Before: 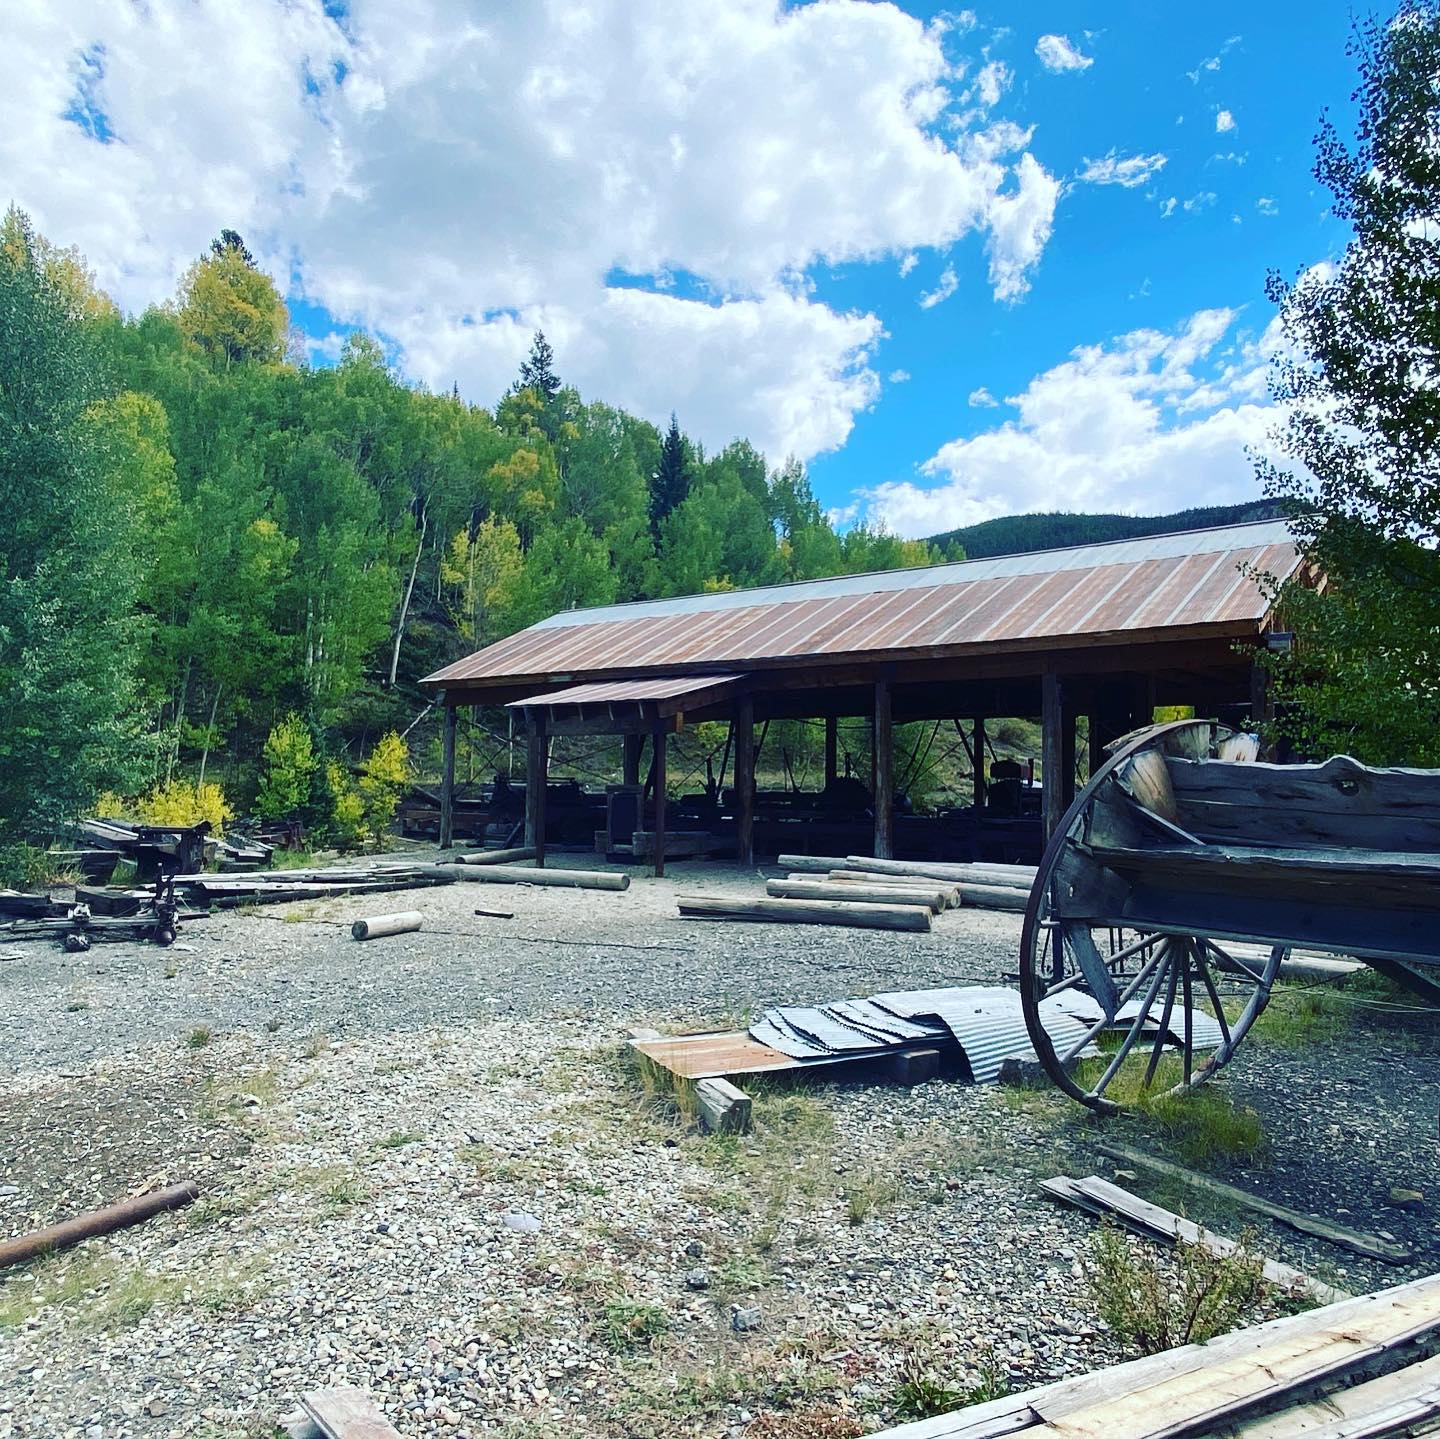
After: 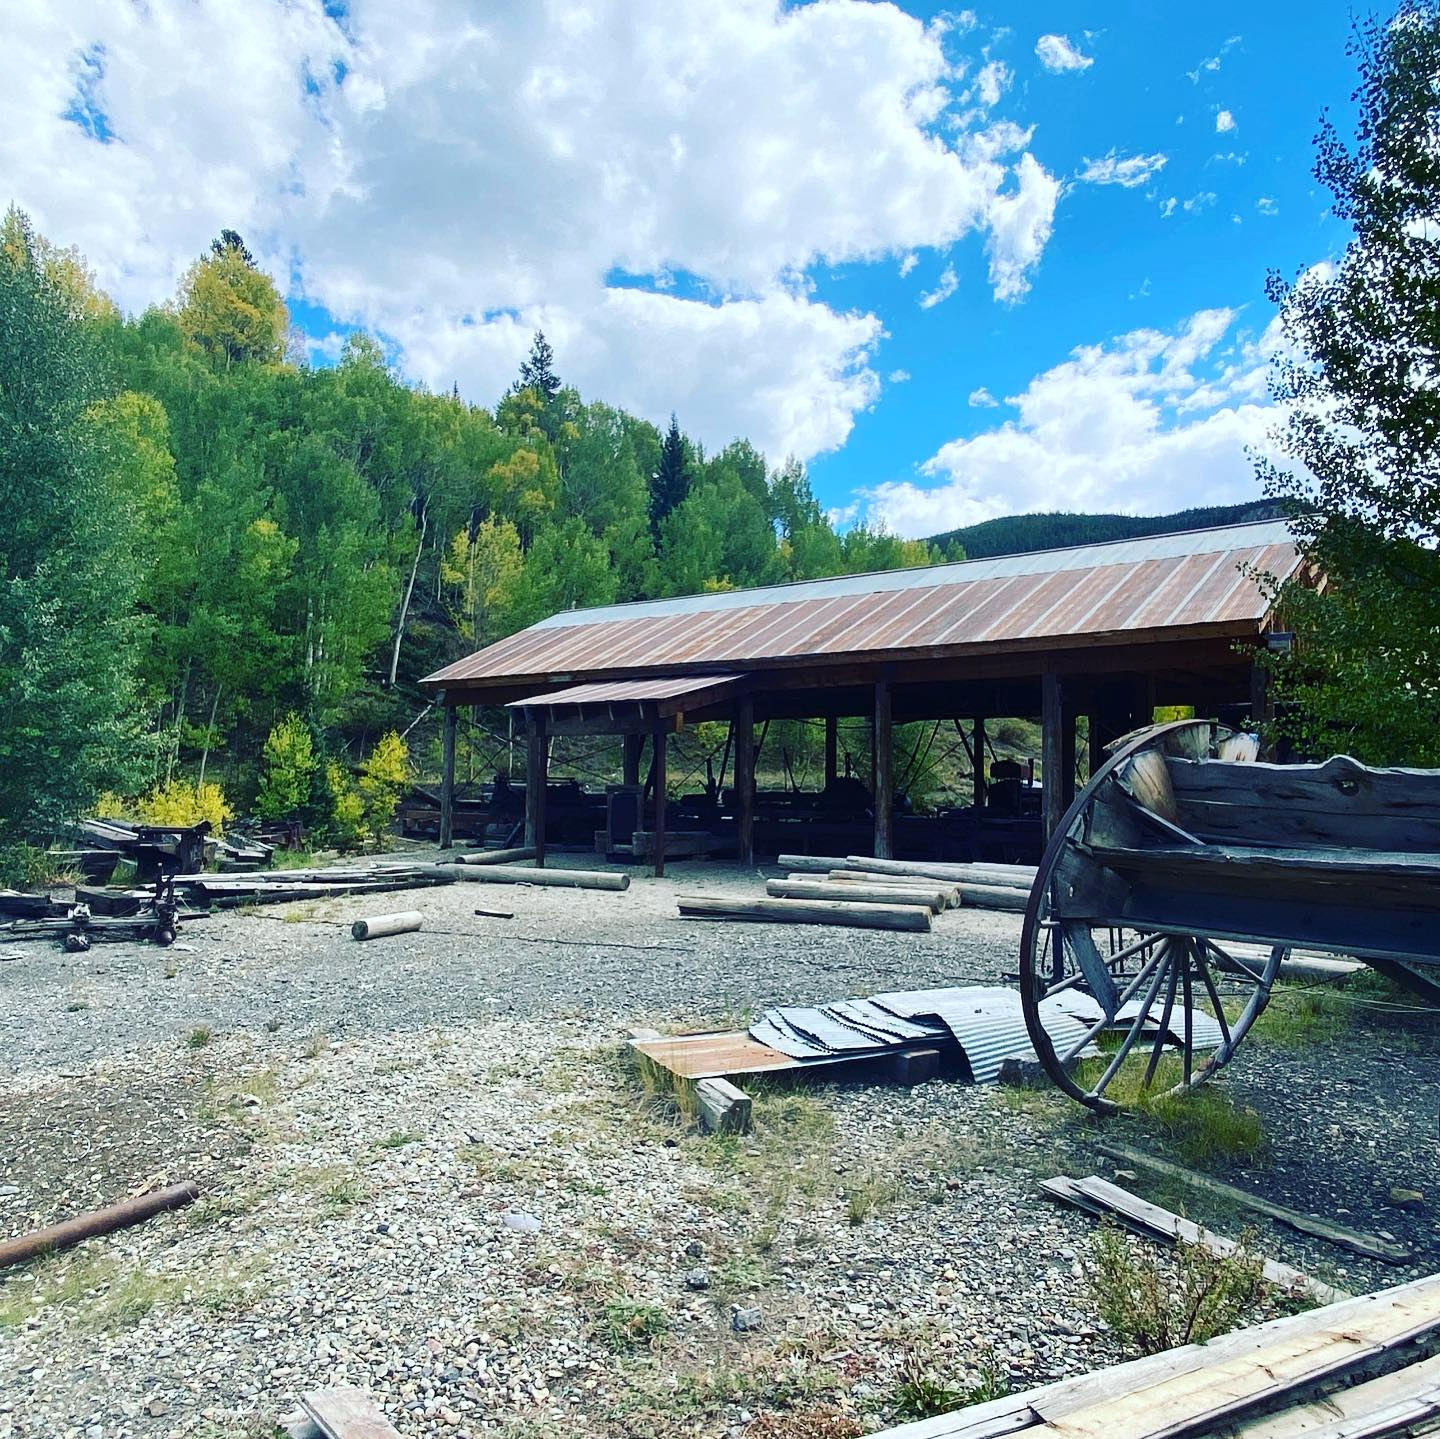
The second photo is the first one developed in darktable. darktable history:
contrast brightness saturation: contrast 0.075, saturation 0.021
